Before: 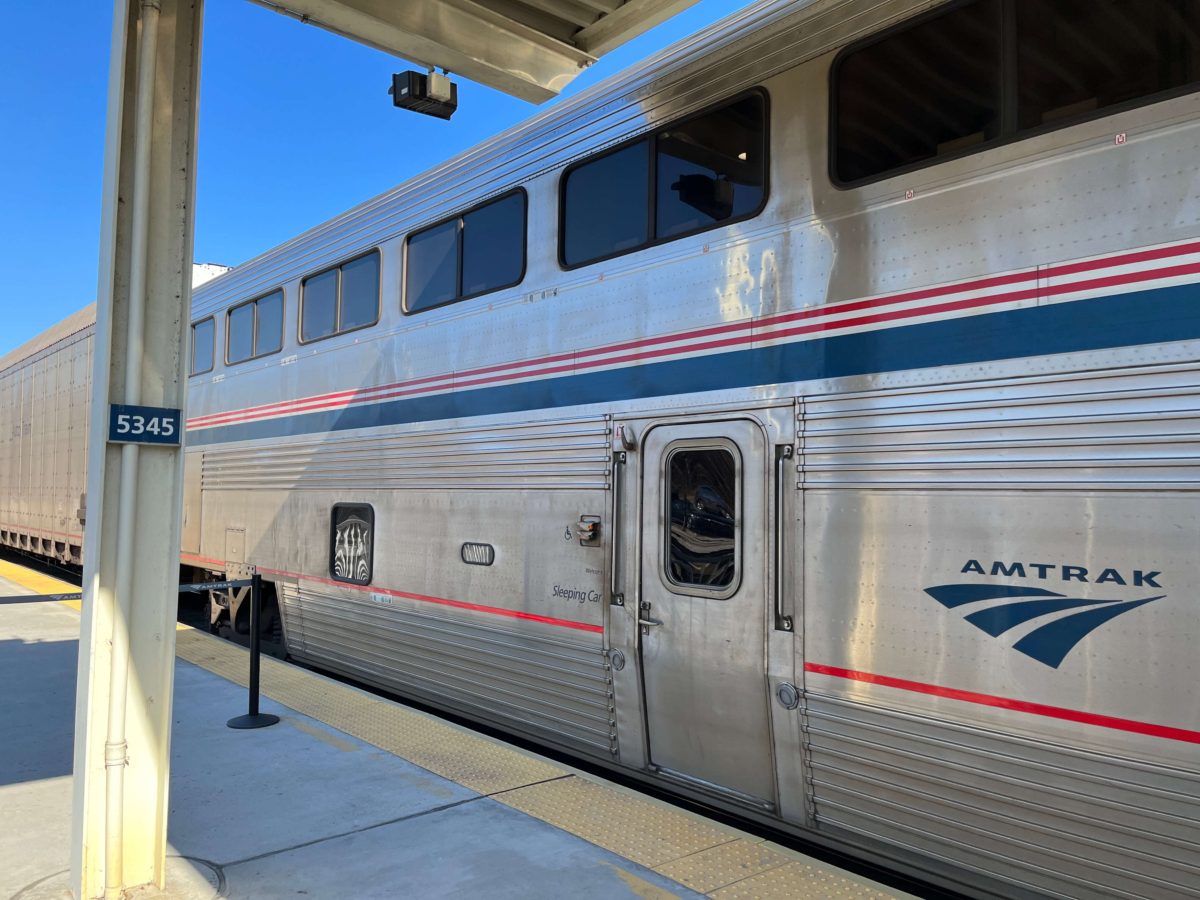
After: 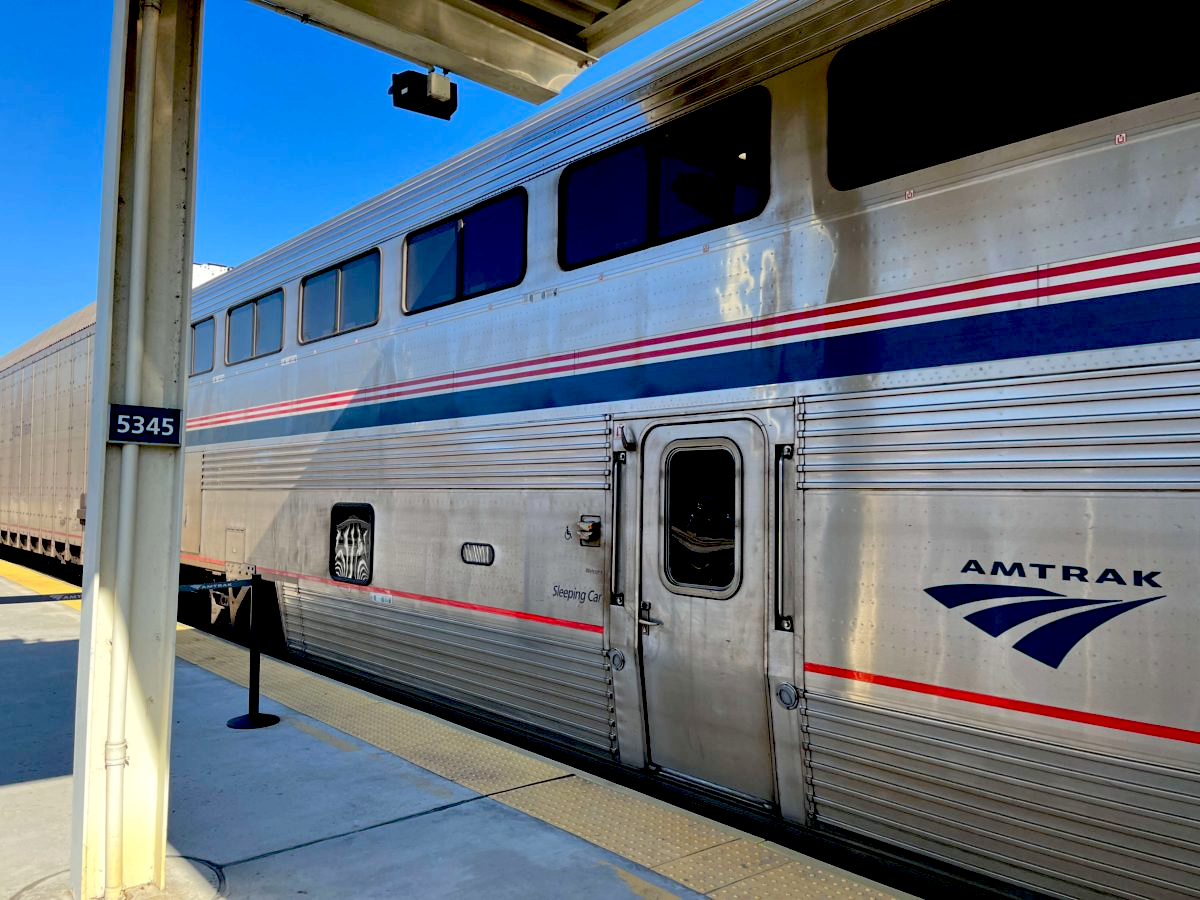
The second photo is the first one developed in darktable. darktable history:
exposure: black level correction 0.048, exposure 0.012 EV, compensate highlight preservation false
